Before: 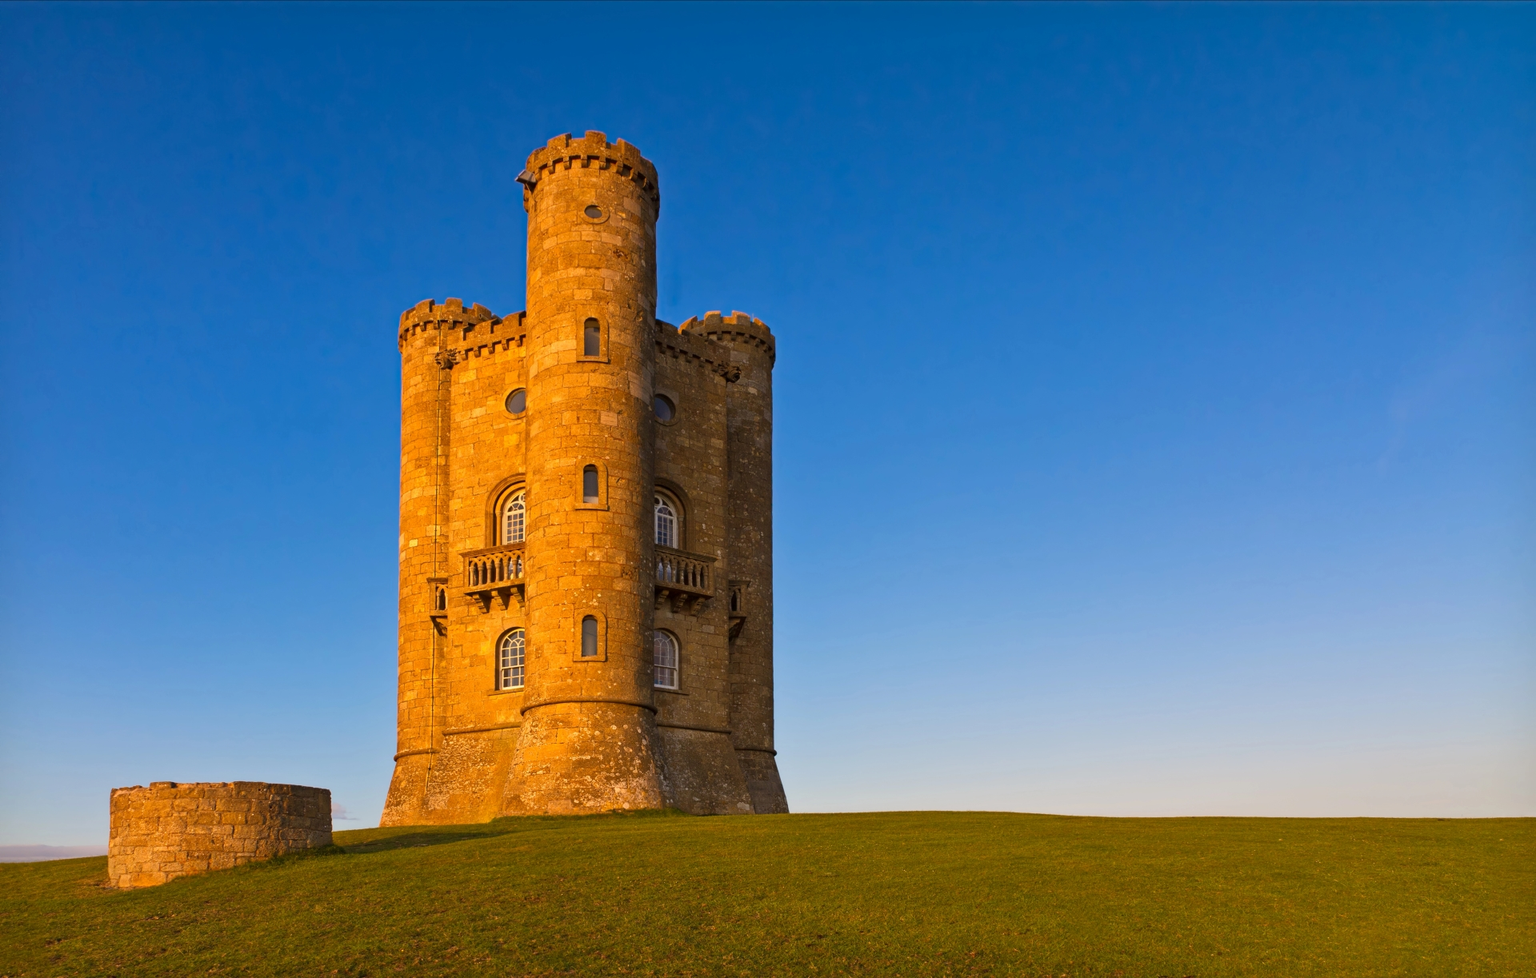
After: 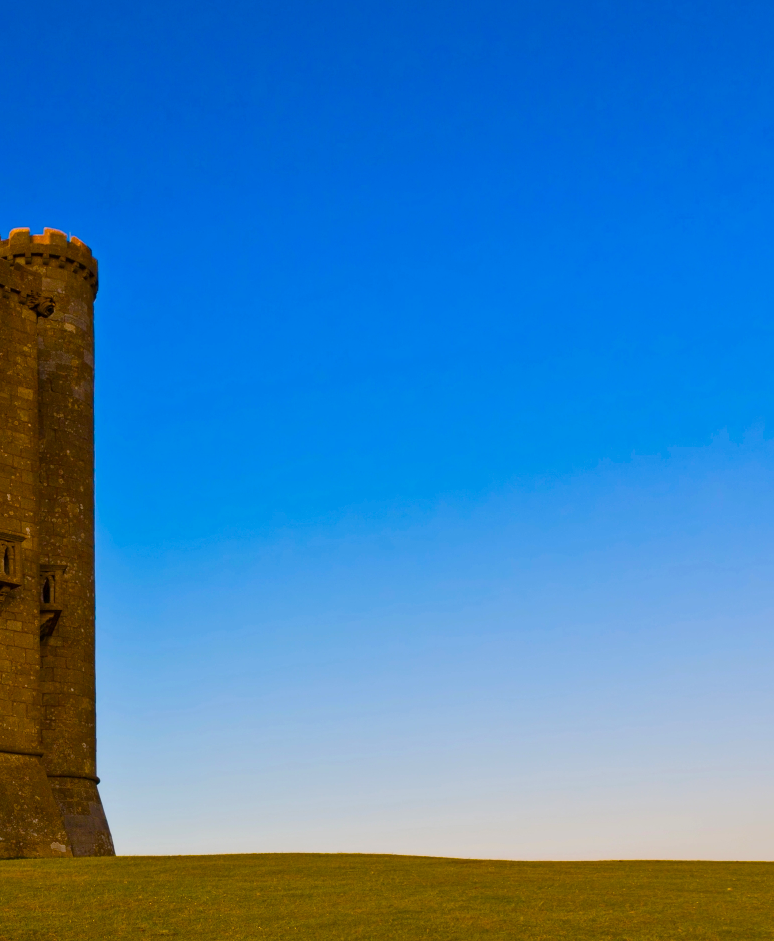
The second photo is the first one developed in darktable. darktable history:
color balance rgb: shadows lift › hue 85.93°, power › hue 62.38°, perceptual saturation grading › global saturation 55.972%, perceptual saturation grading › highlights -50.386%, perceptual saturation grading › mid-tones 39.755%, perceptual saturation grading › shadows 30.296%, global vibrance 20%
crop: left 45.397%, top 13.182%, right 14.244%, bottom 9.82%
